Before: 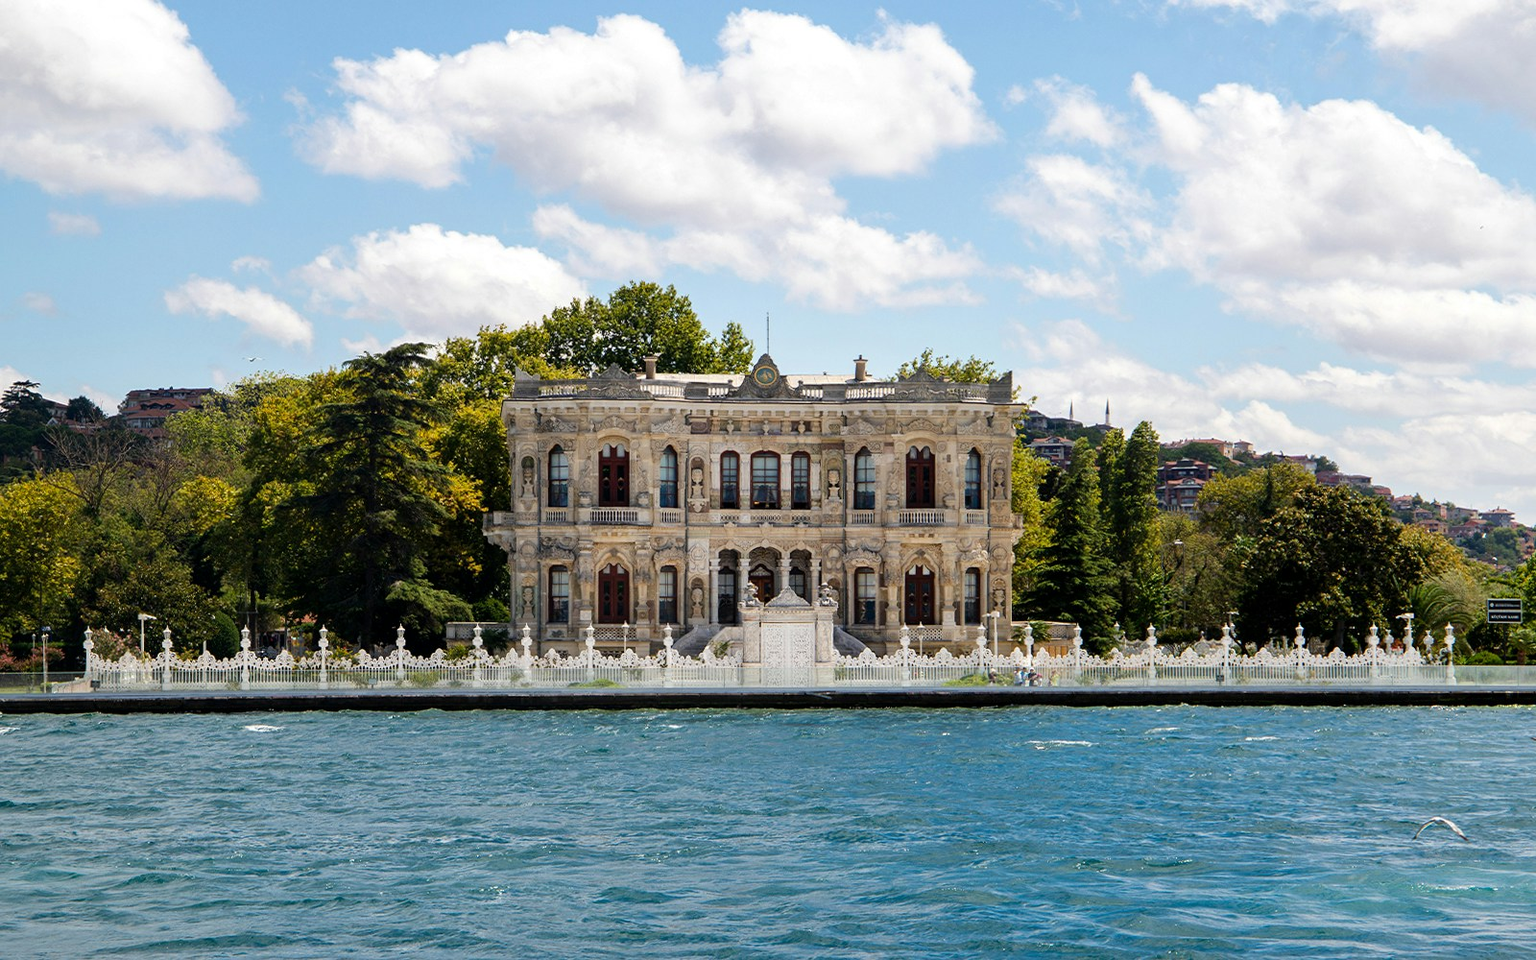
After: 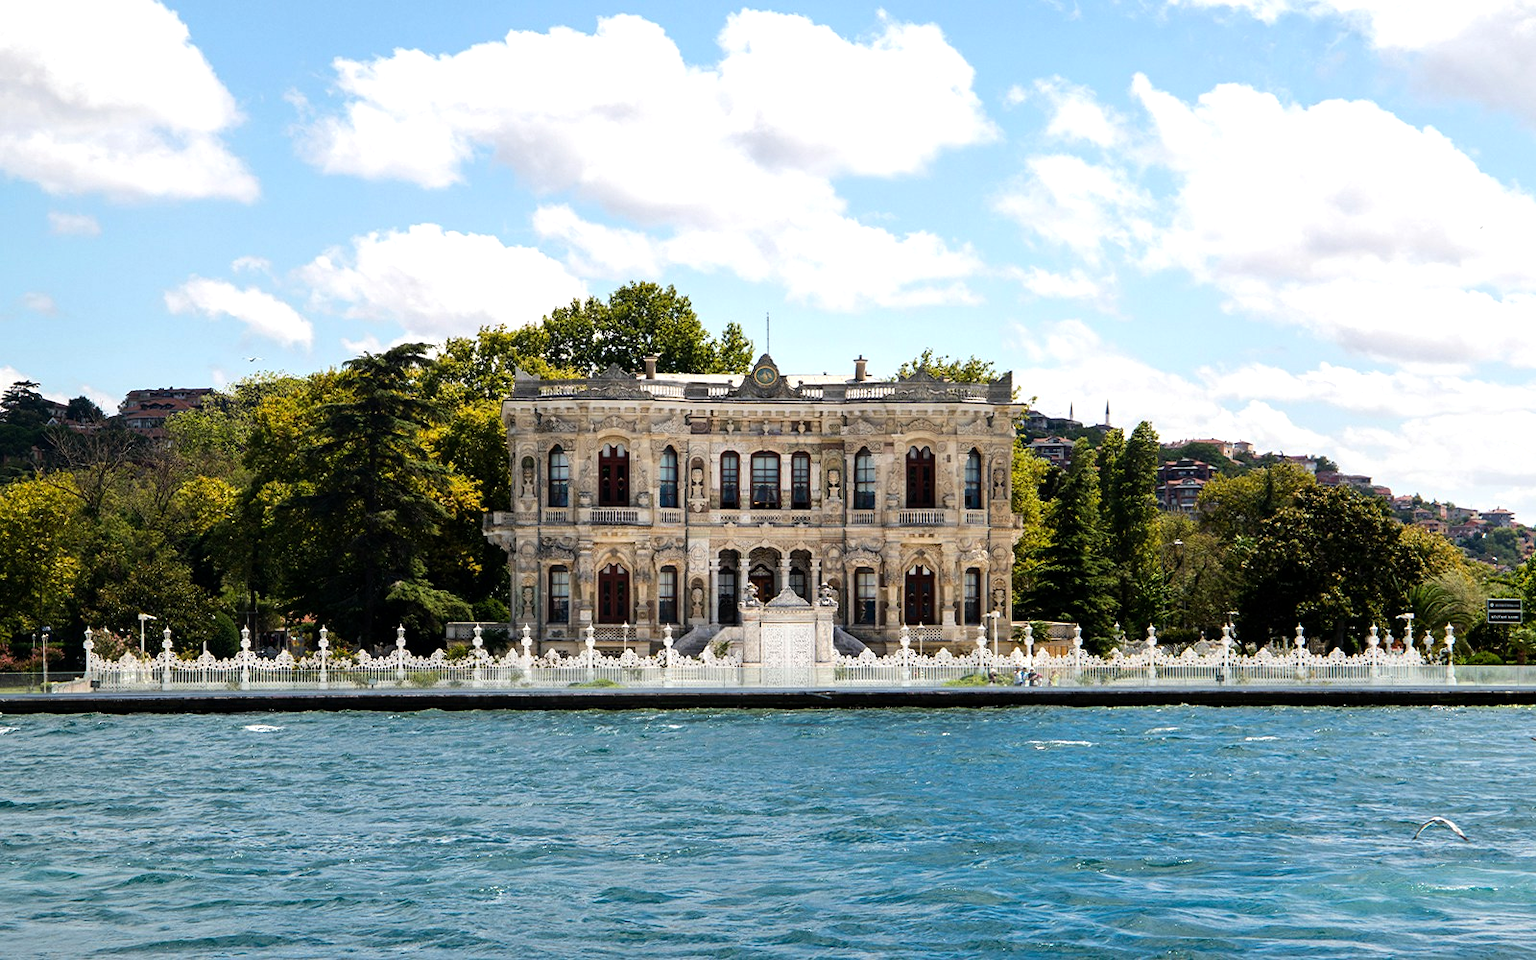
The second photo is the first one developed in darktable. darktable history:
tone equalizer: -8 EV -0.392 EV, -7 EV -0.409 EV, -6 EV -0.313 EV, -5 EV -0.203 EV, -3 EV 0.221 EV, -2 EV 0.335 EV, -1 EV 0.406 EV, +0 EV 0.408 EV, edges refinement/feathering 500, mask exposure compensation -1.57 EV, preserve details no
